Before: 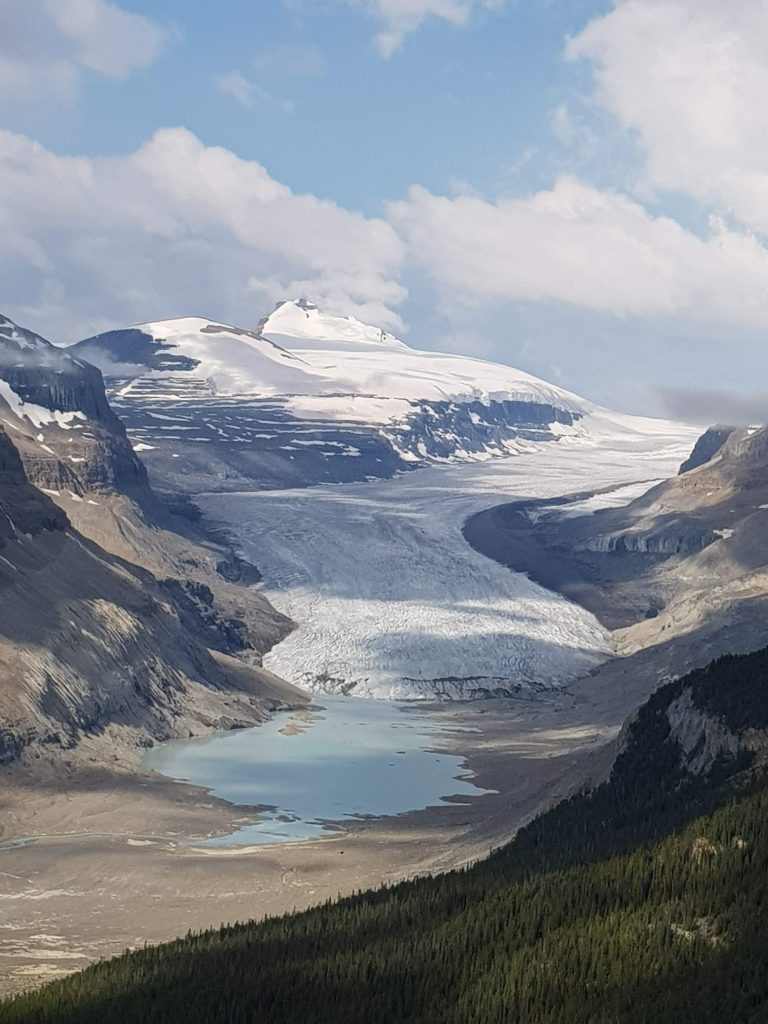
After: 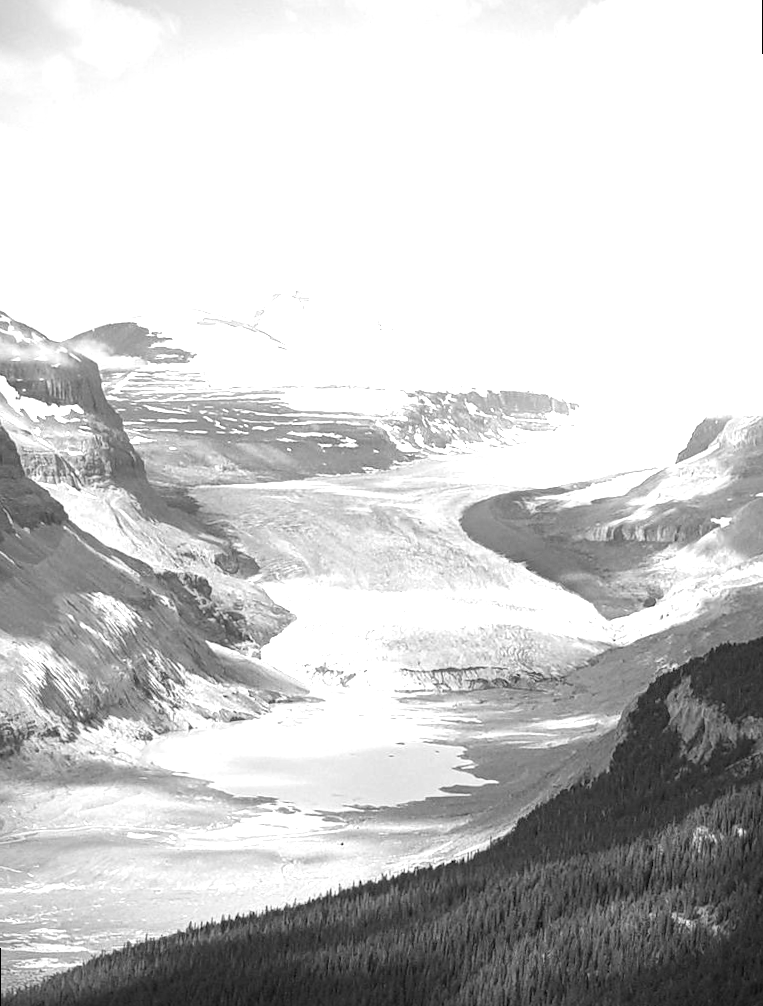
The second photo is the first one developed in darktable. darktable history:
exposure: black level correction 0, exposure 1.75 EV, compensate exposure bias true, compensate highlight preservation false
monochrome: on, module defaults
vignetting: fall-off start 74.49%, fall-off radius 65.9%, brightness -0.628, saturation -0.68
white balance: red 1.029, blue 0.92
rotate and perspective: rotation -0.45°, automatic cropping original format, crop left 0.008, crop right 0.992, crop top 0.012, crop bottom 0.988
